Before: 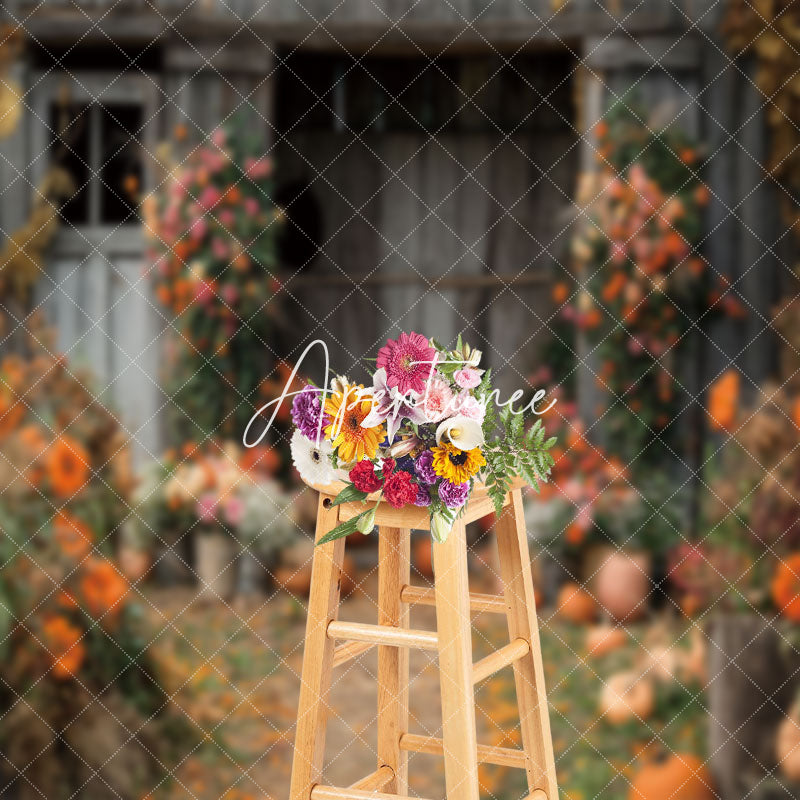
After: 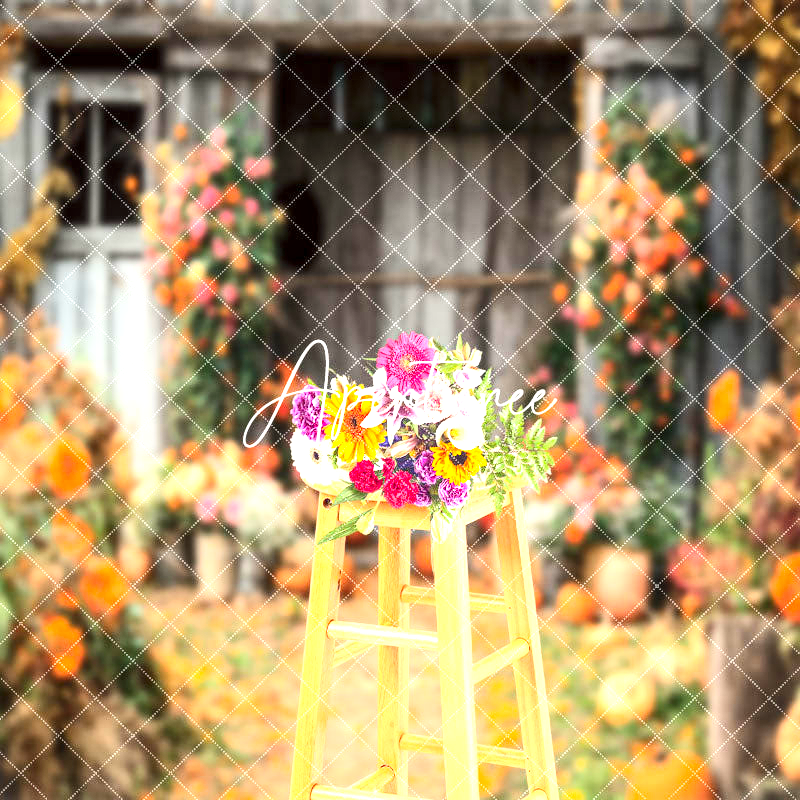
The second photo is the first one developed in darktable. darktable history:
local contrast: on, module defaults
contrast brightness saturation: contrast 0.23, brightness 0.1, saturation 0.29
exposure: black level correction 0, exposure 1.388 EV, compensate exposure bias true, compensate highlight preservation false
